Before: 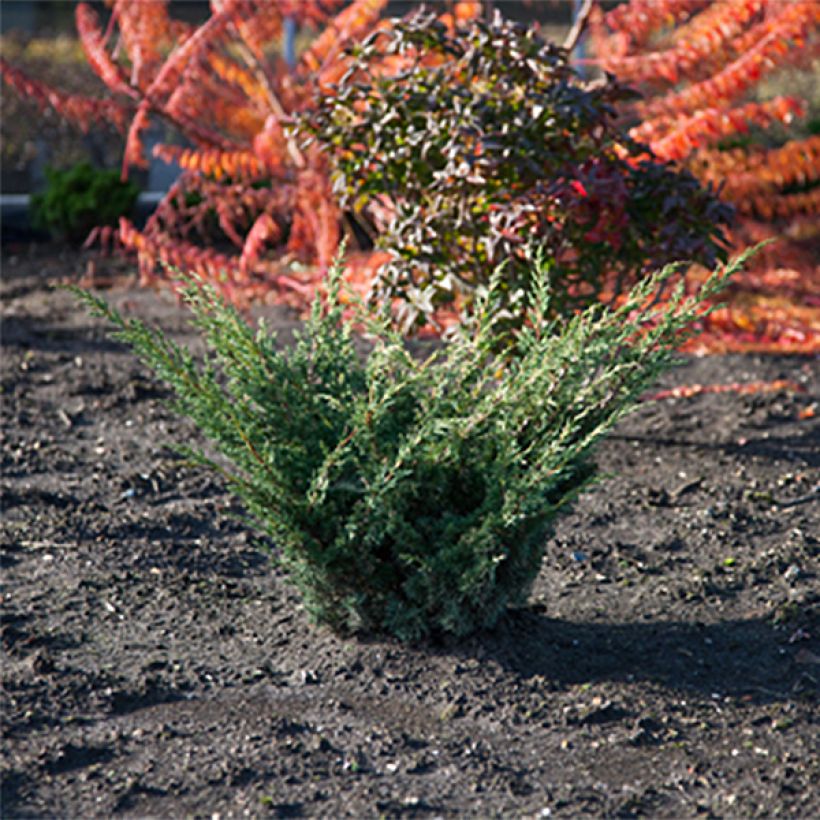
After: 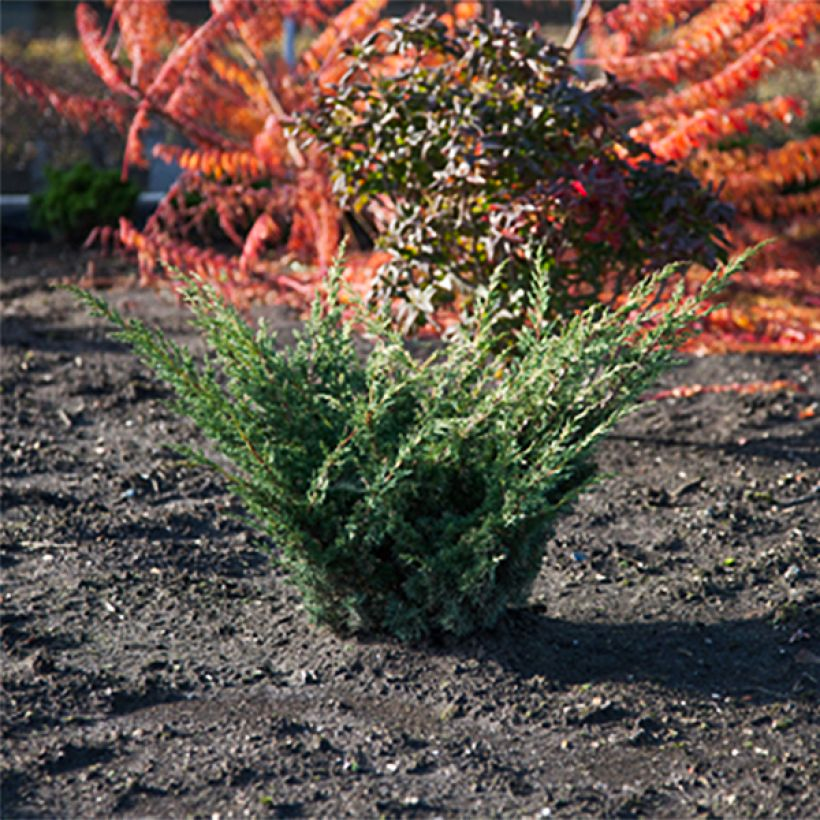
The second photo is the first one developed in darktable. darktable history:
tone curve: curves: ch0 [(0, 0) (0.265, 0.253) (0.732, 0.751) (1, 1)], preserve colors none
